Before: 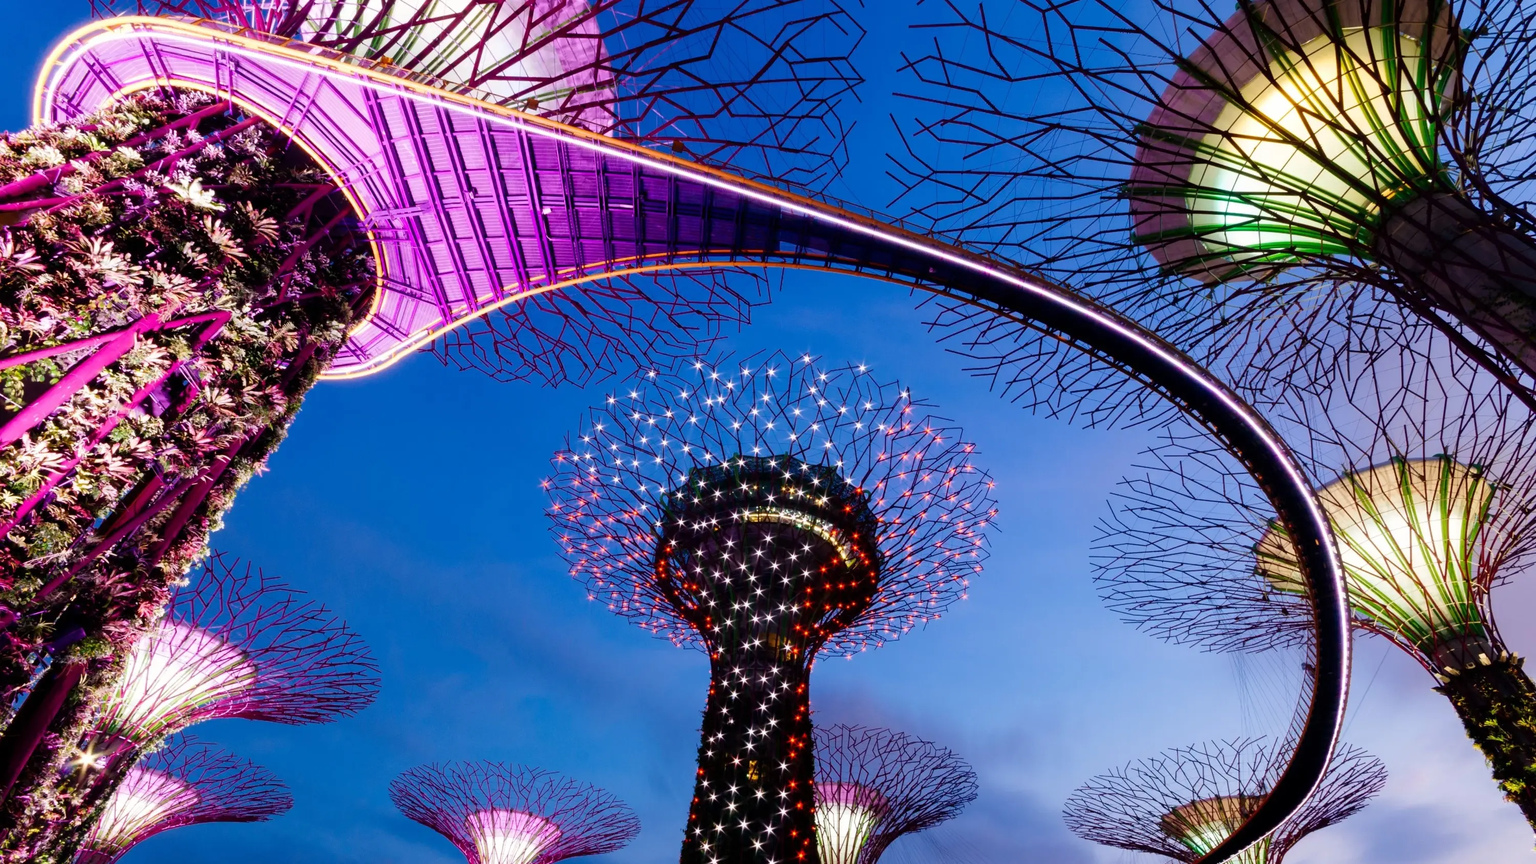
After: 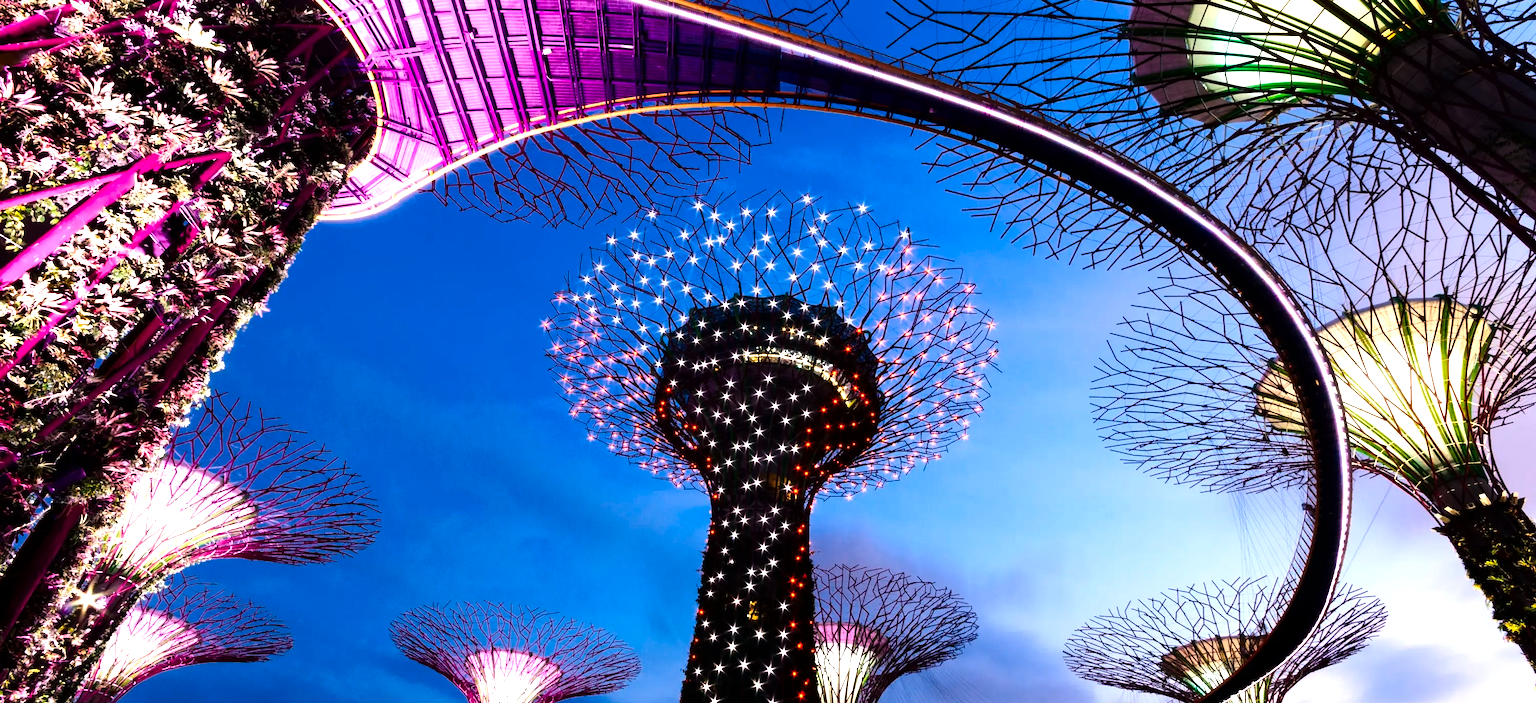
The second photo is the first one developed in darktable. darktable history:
crop and rotate: top 18.507%
tone equalizer: -8 EV -1.08 EV, -7 EV -1.01 EV, -6 EV -0.867 EV, -5 EV -0.578 EV, -3 EV 0.578 EV, -2 EV 0.867 EV, -1 EV 1.01 EV, +0 EV 1.08 EV, edges refinement/feathering 500, mask exposure compensation -1.57 EV, preserve details no
